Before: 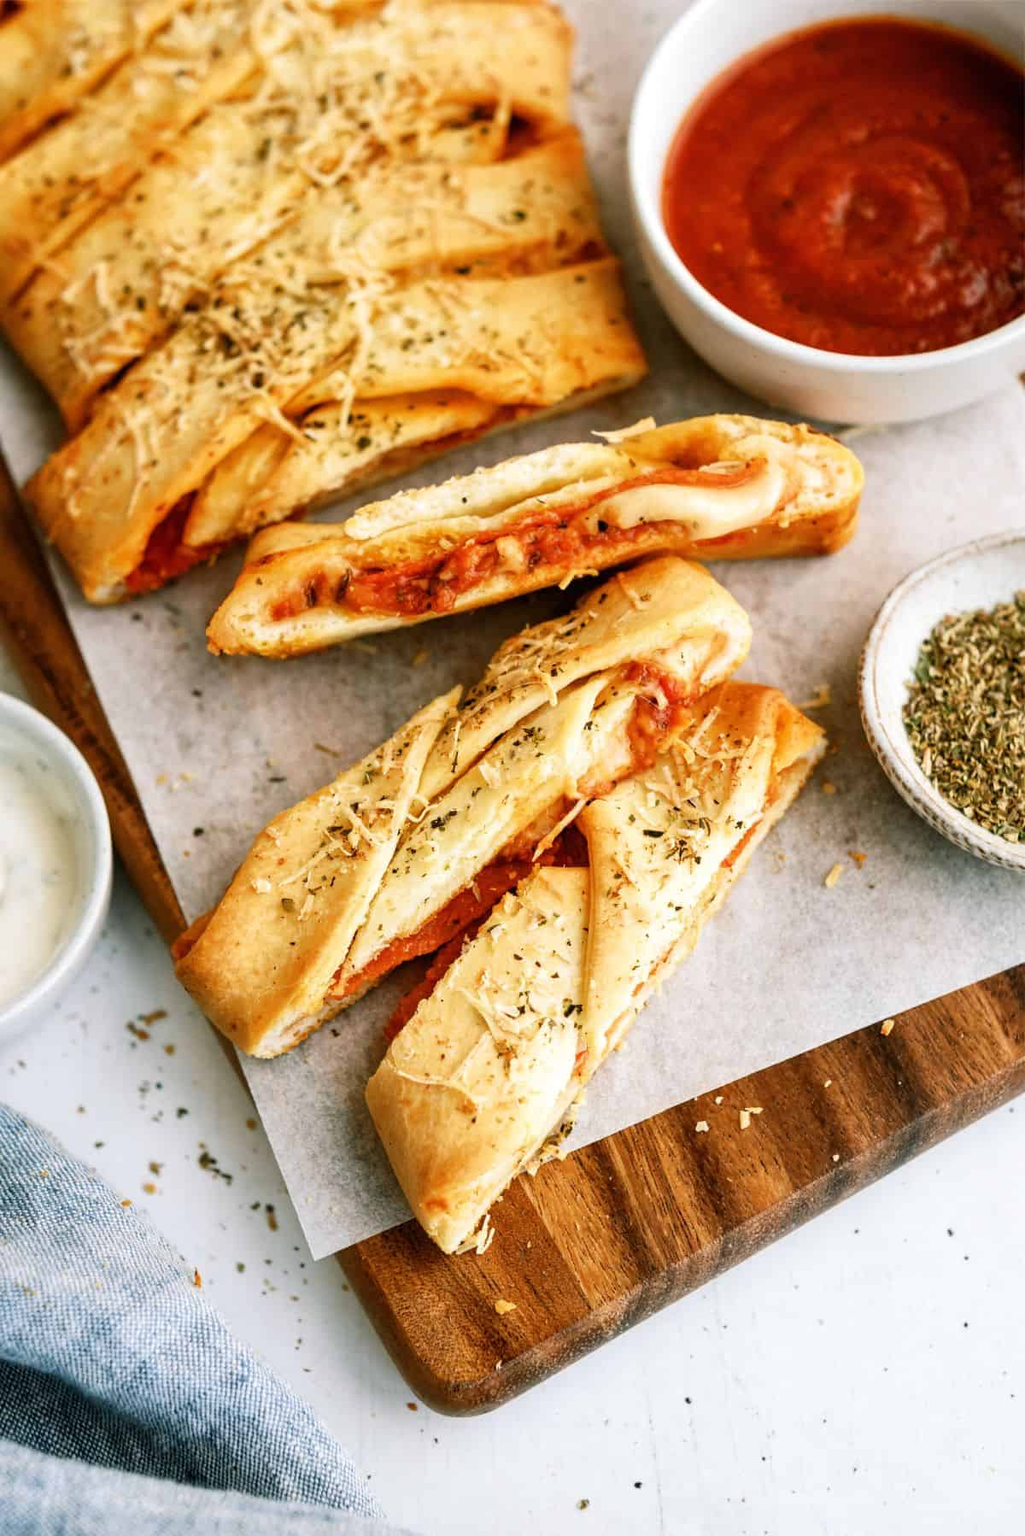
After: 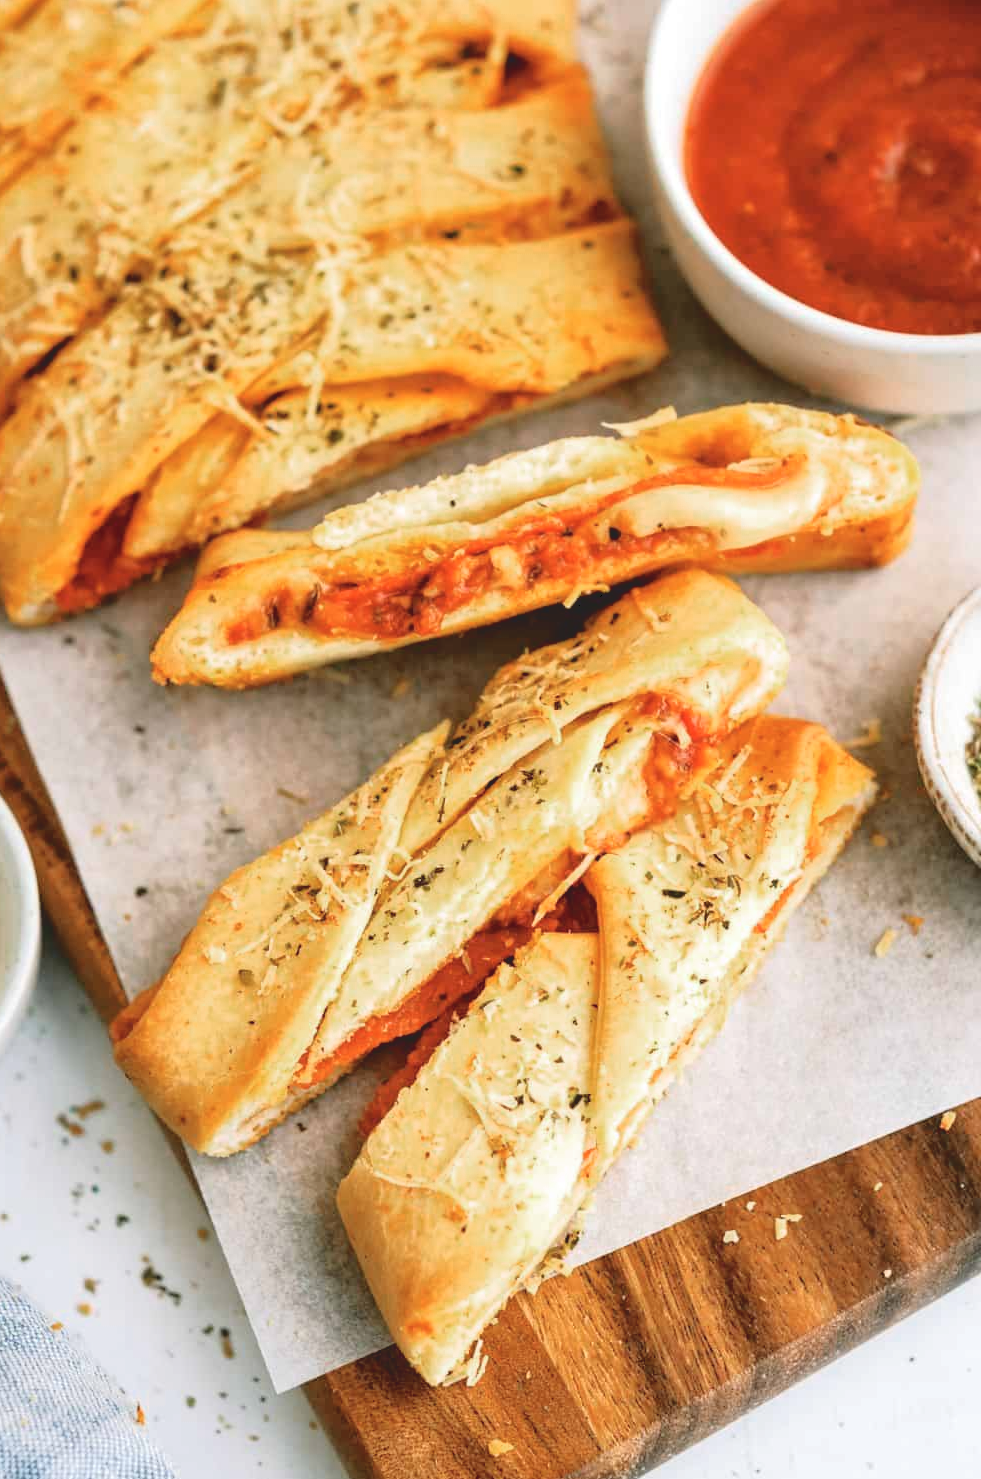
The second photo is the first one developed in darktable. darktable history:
color zones: curves: ch0 [(0, 0.485) (0.178, 0.476) (0.261, 0.623) (0.411, 0.403) (0.708, 0.603) (0.934, 0.412)]; ch1 [(0.003, 0.485) (0.149, 0.496) (0.229, 0.584) (0.326, 0.551) (0.484, 0.262) (0.757, 0.643)], mix -131.04%
tone curve: curves: ch0 [(0, 0) (0.003, 0.132) (0.011, 0.13) (0.025, 0.134) (0.044, 0.138) (0.069, 0.154) (0.1, 0.17) (0.136, 0.198) (0.177, 0.25) (0.224, 0.308) (0.277, 0.371) (0.335, 0.432) (0.399, 0.491) (0.468, 0.55) (0.543, 0.612) (0.623, 0.679) (0.709, 0.766) (0.801, 0.842) (0.898, 0.912) (1, 1)], color space Lab, independent channels, preserve colors none
crop and rotate: left 7.651%, top 4.635%, right 10.521%, bottom 13.101%
